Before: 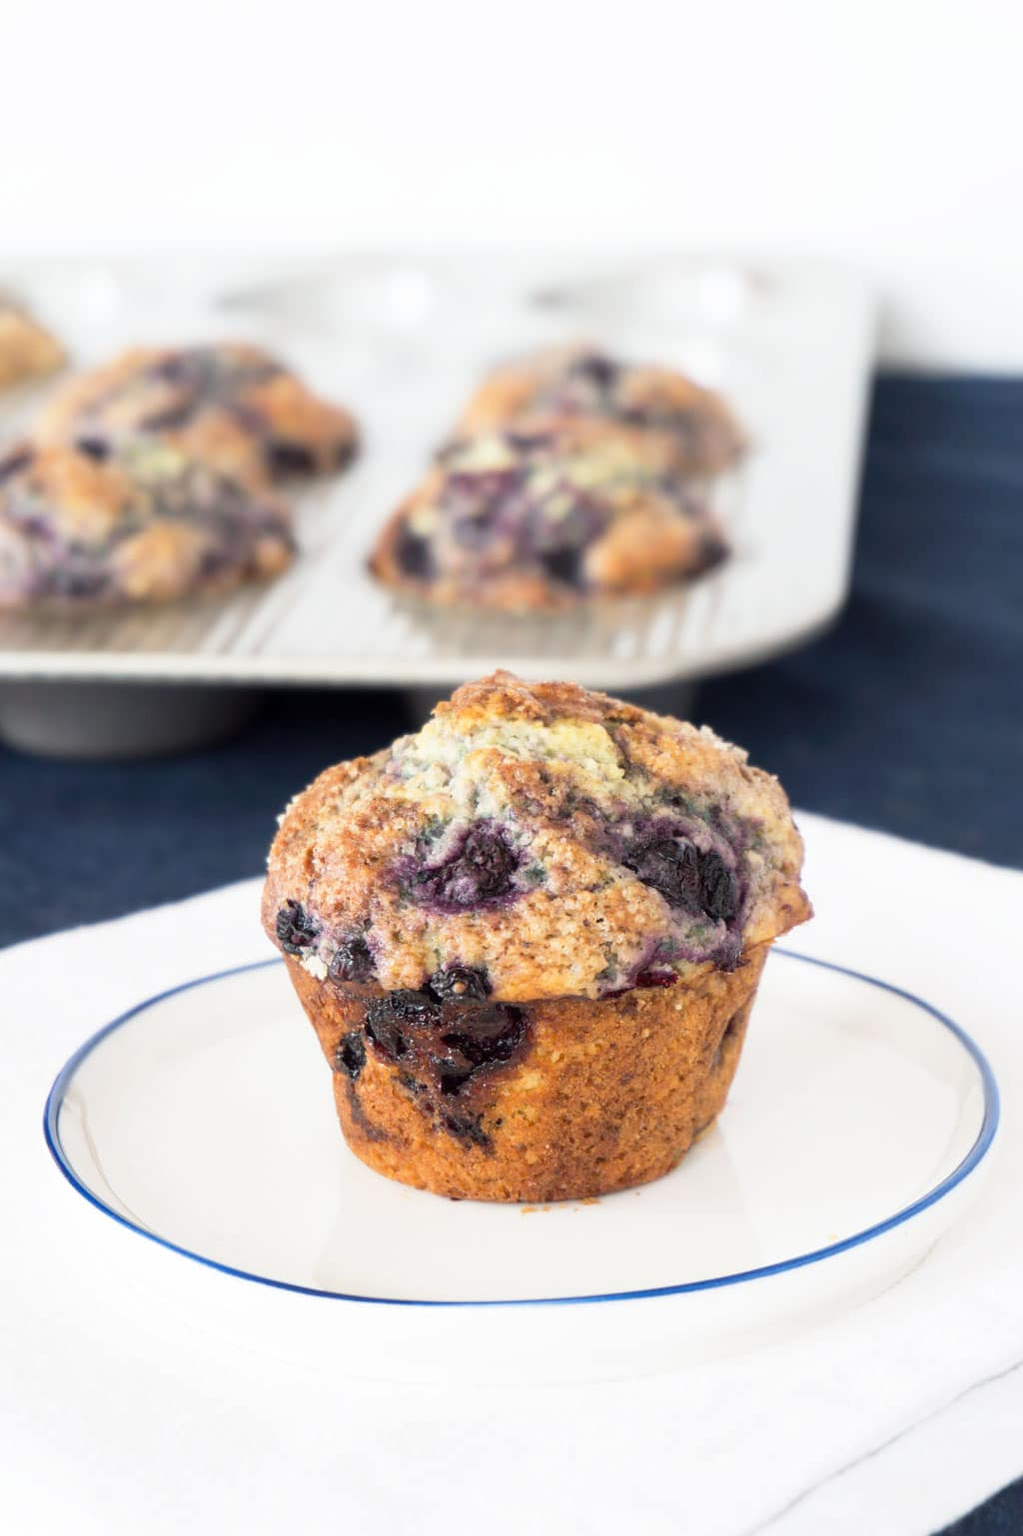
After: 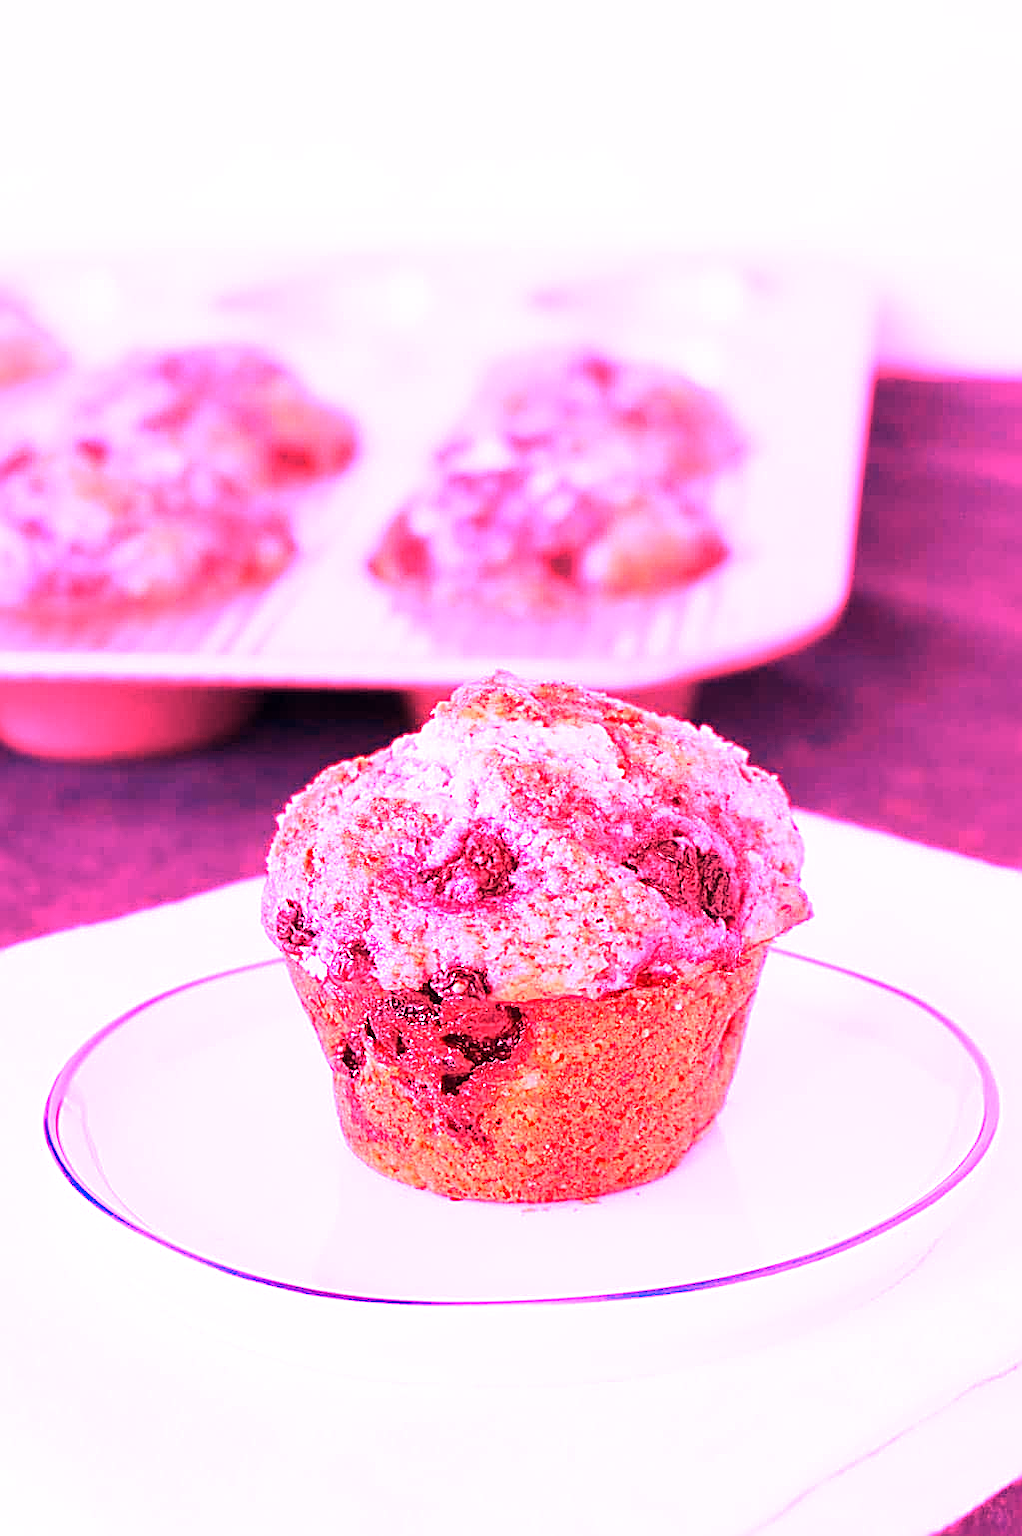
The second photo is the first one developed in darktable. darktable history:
sharpen: amount 0.575
white balance: red 4.26, blue 1.802
